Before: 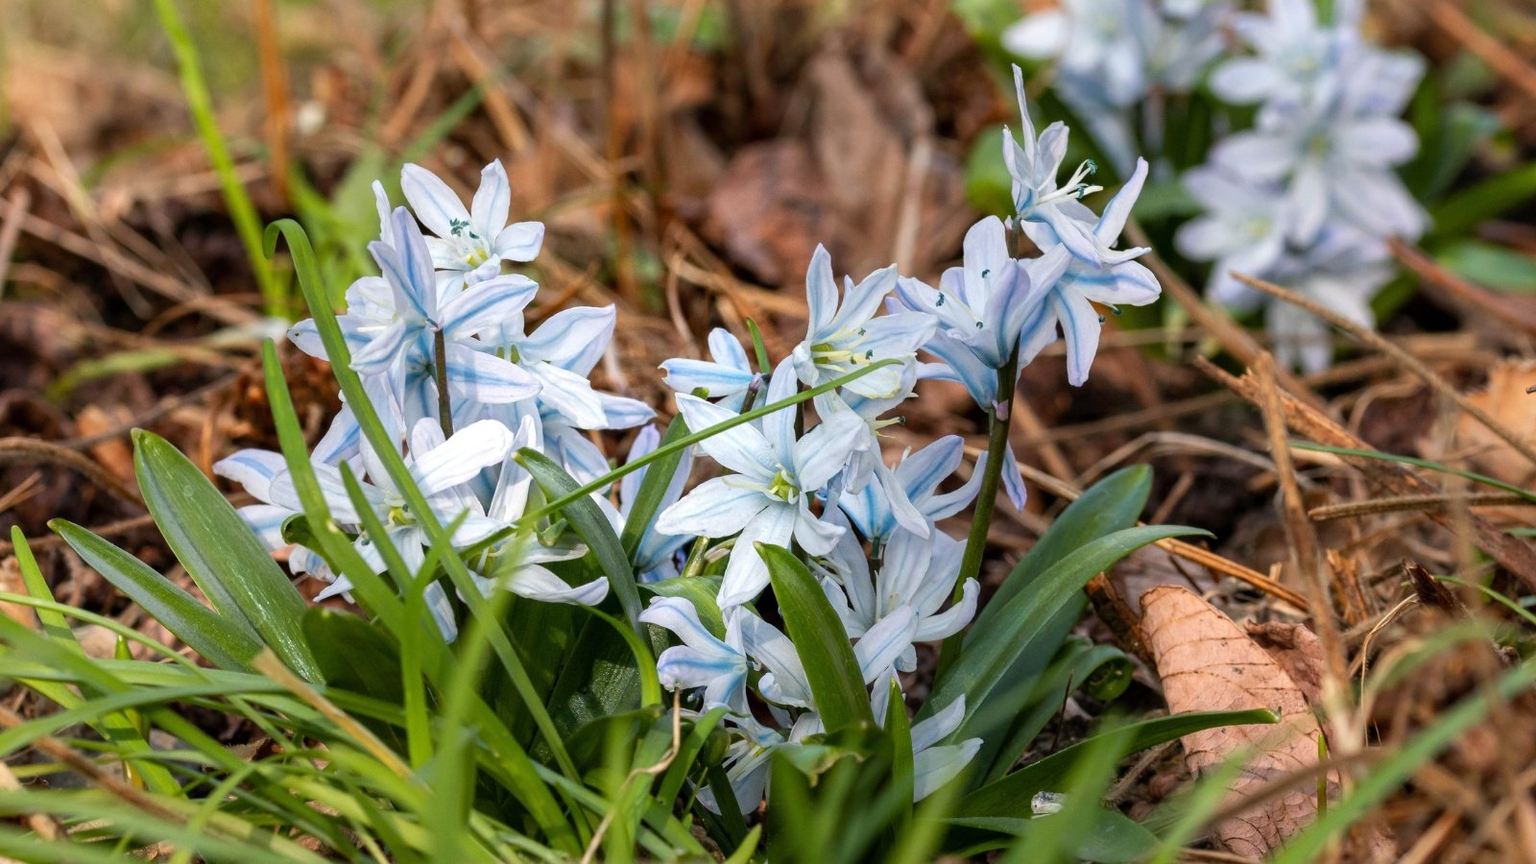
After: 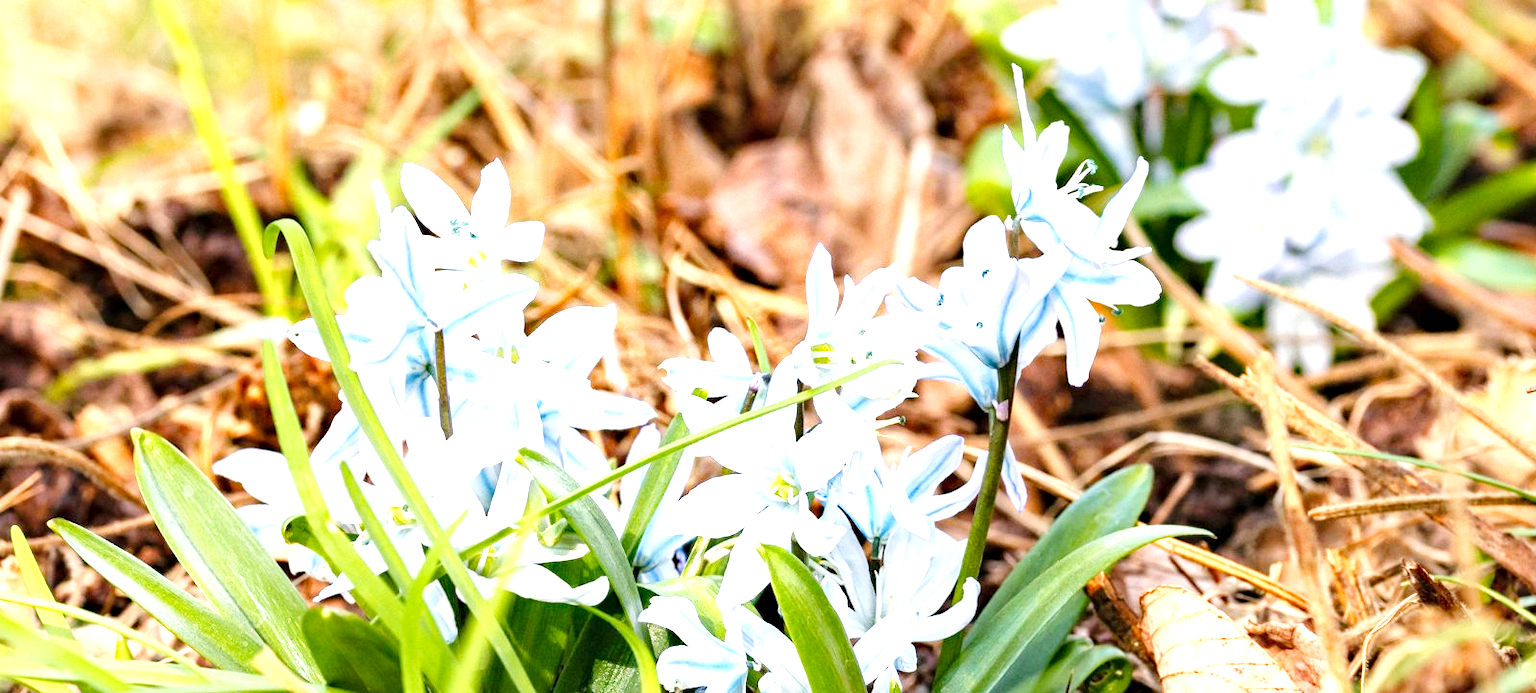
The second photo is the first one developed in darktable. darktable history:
exposure: black level correction 0, exposure 1.875 EV, compensate highlight preservation false
haze removal: adaptive false
tone curve: curves: ch0 [(0, 0) (0.004, 0.001) (0.133, 0.112) (0.325, 0.362) (0.832, 0.893) (1, 1)], preserve colors none
crop: bottom 19.719%
